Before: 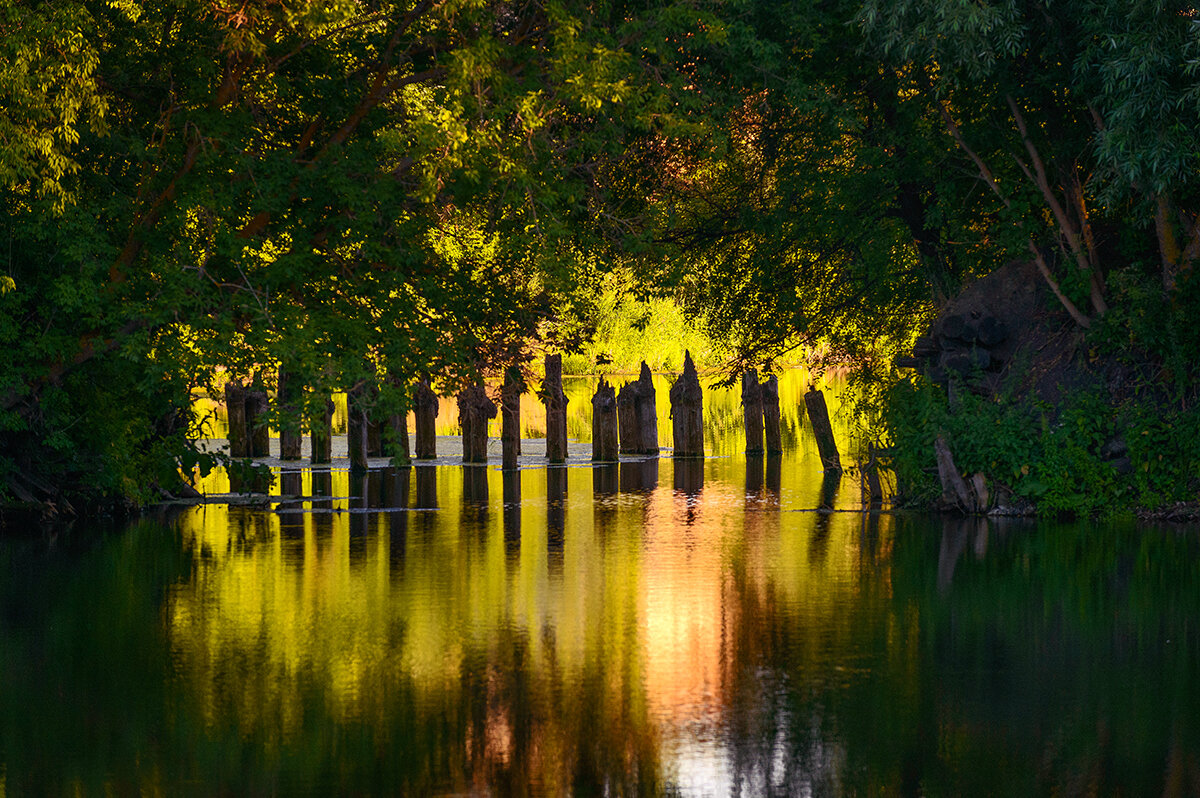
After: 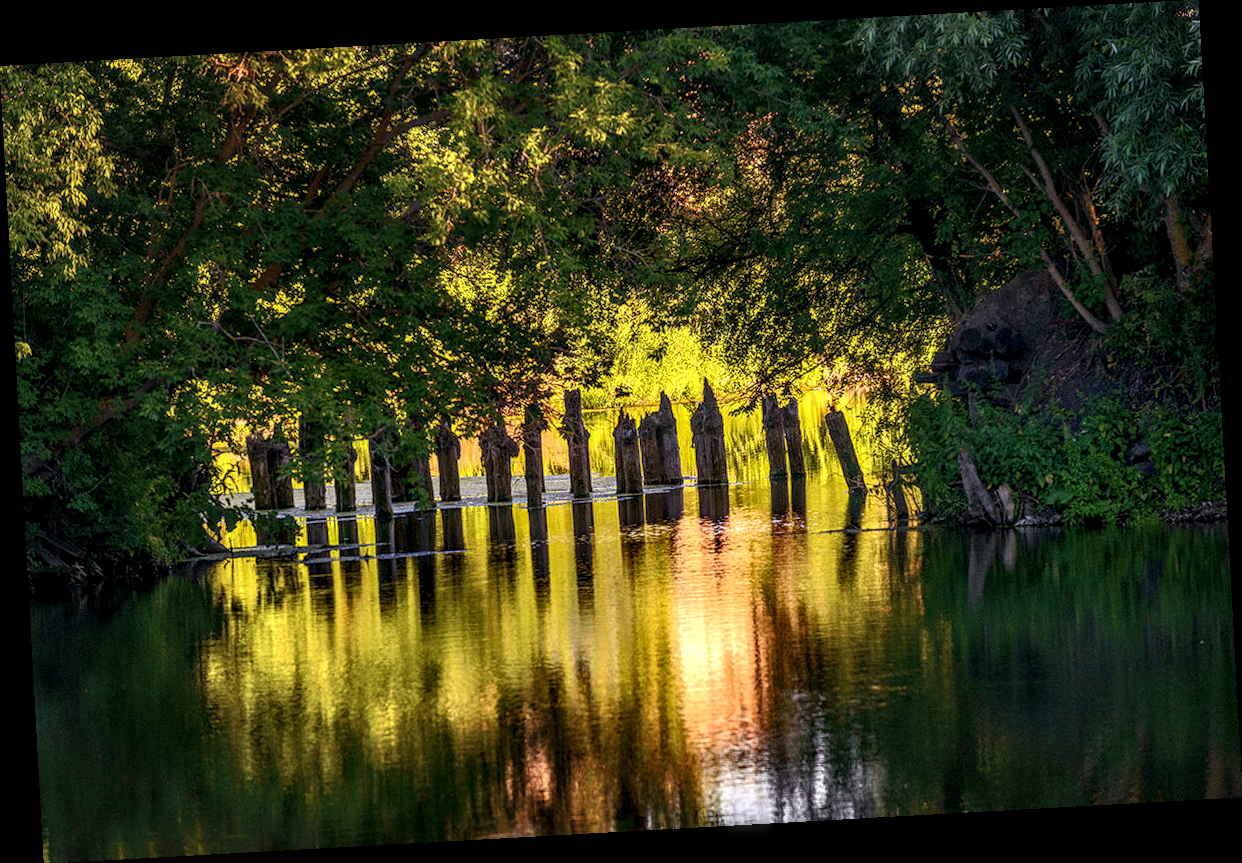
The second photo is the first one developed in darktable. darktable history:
local contrast: highlights 0%, shadows 0%, detail 182%
rotate and perspective: rotation -3.18°, automatic cropping off
white balance: red 0.984, blue 1.059
